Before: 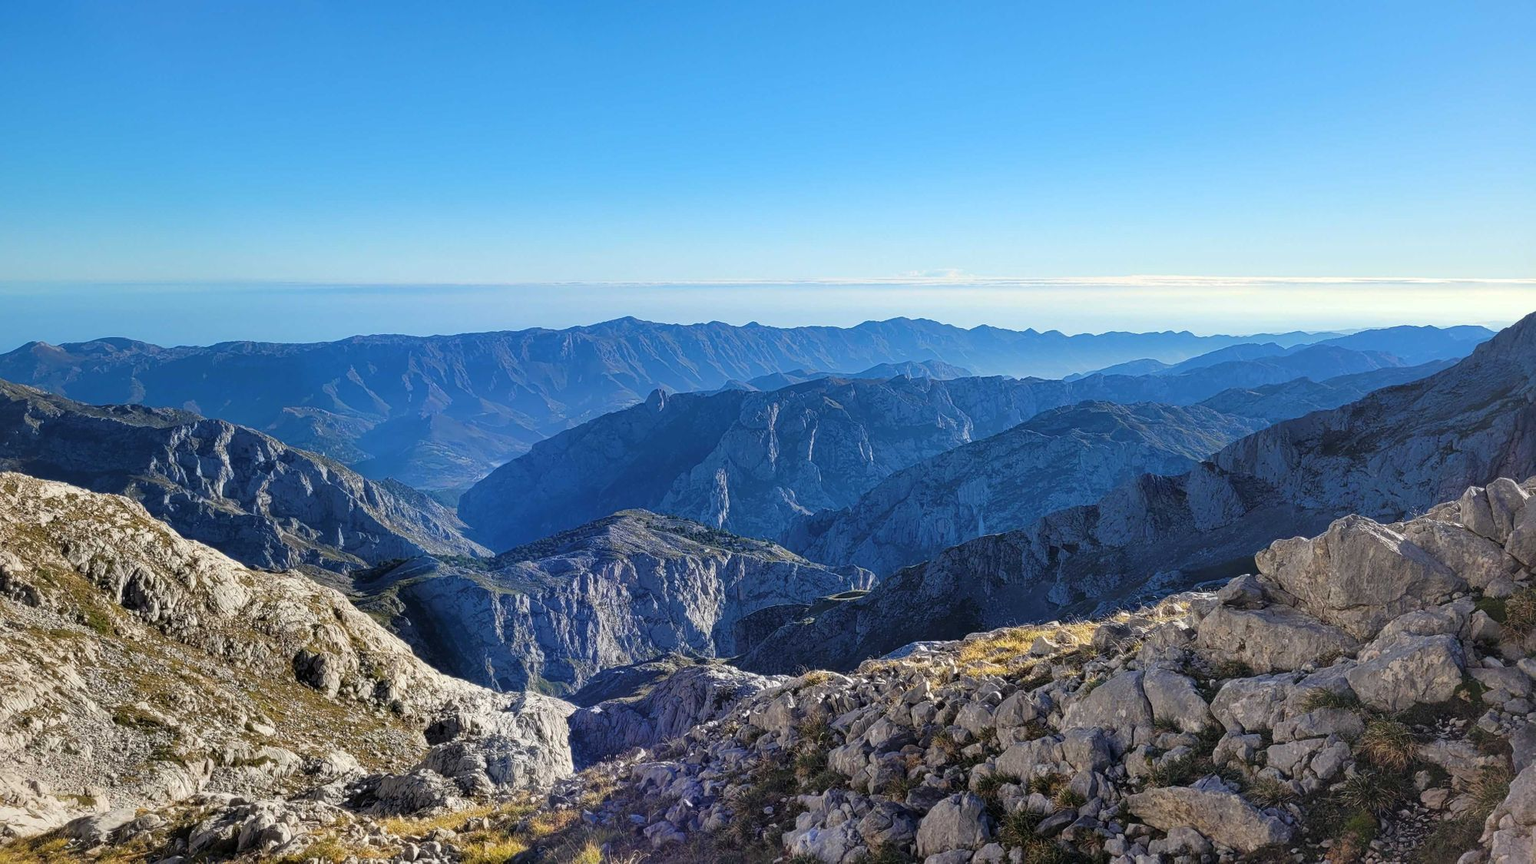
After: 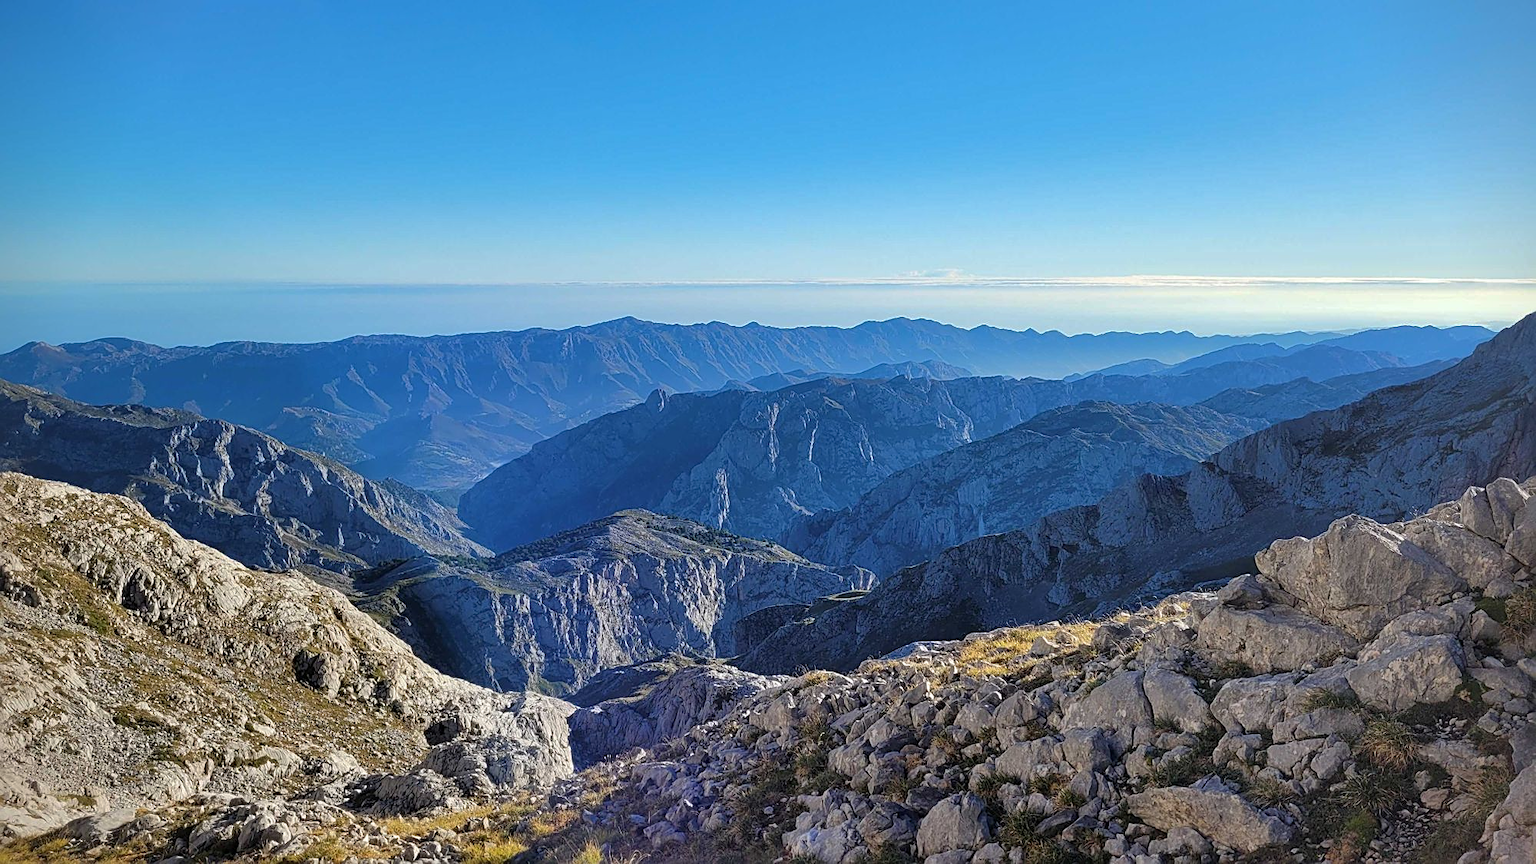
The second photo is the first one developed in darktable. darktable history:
vignetting: fall-off start 91.85%, saturation -0.023
sharpen: on, module defaults
shadows and highlights: shadows 30.02
